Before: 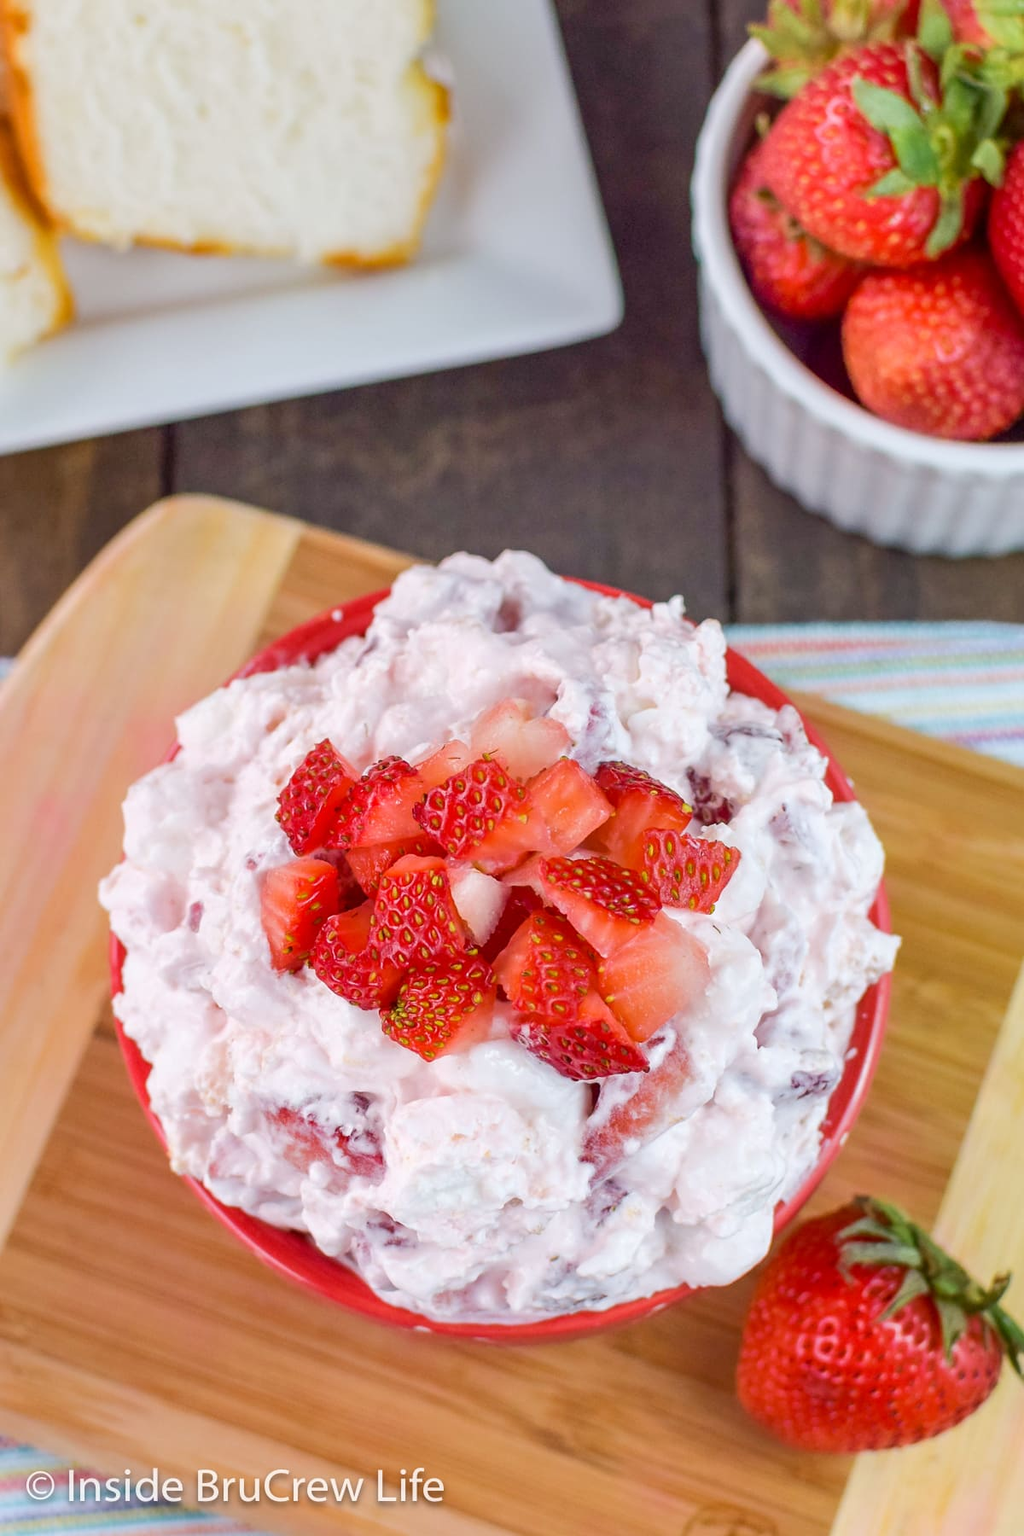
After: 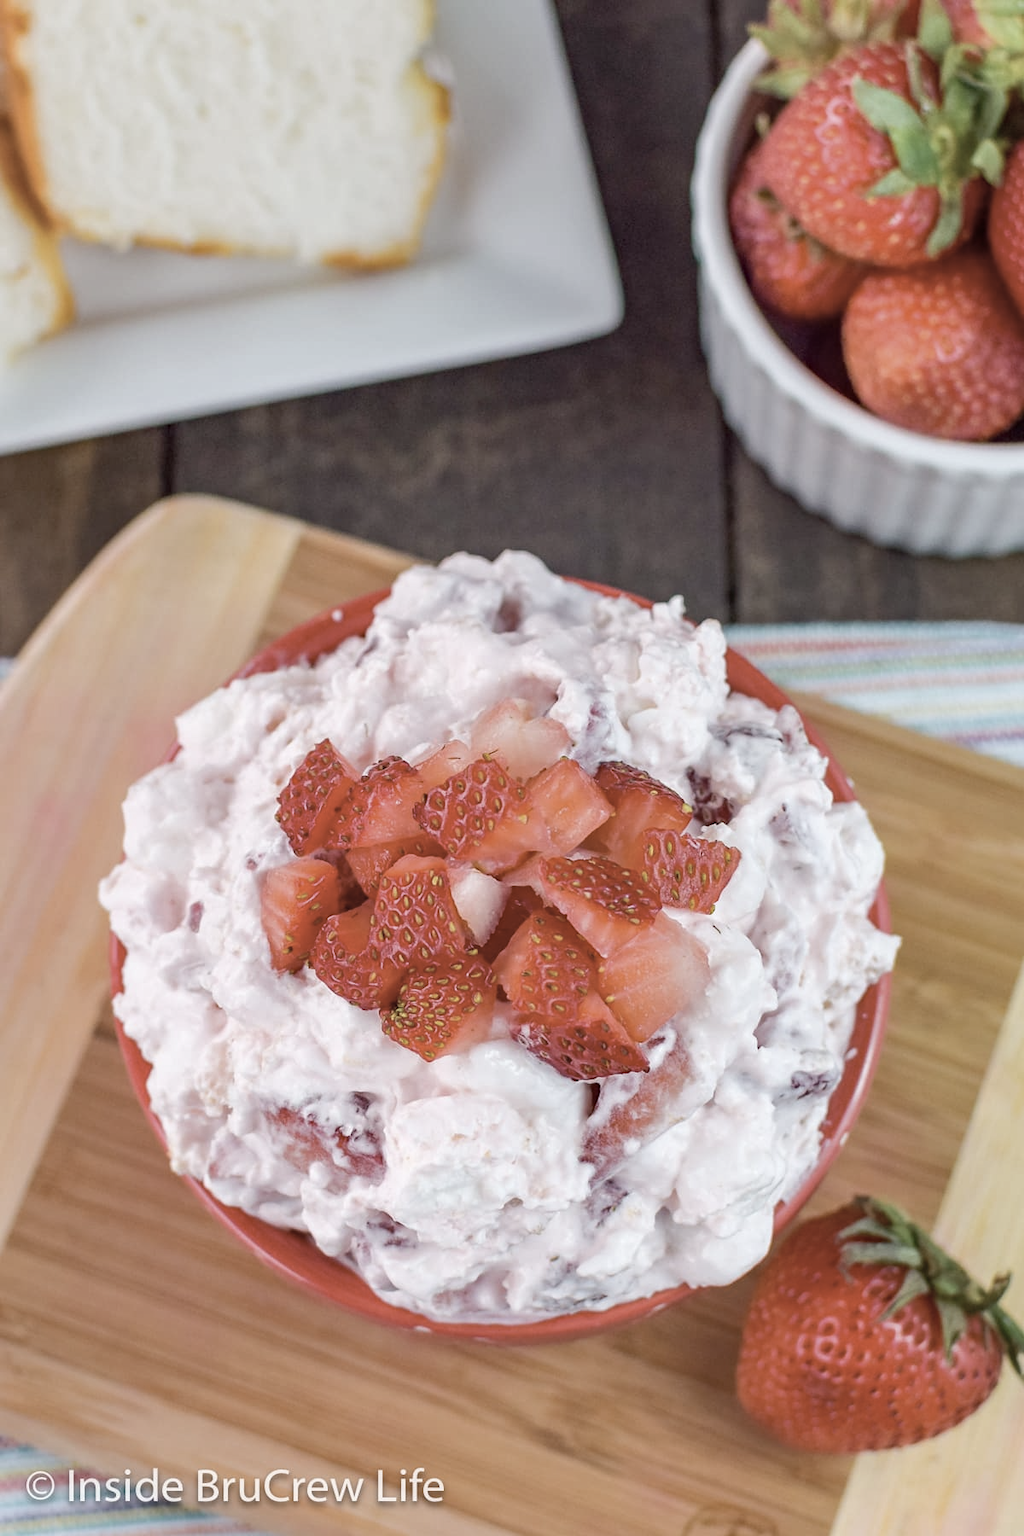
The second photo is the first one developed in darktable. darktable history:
color correction: highlights b* -0.052, saturation 0.533
haze removal: compatibility mode true, adaptive false
